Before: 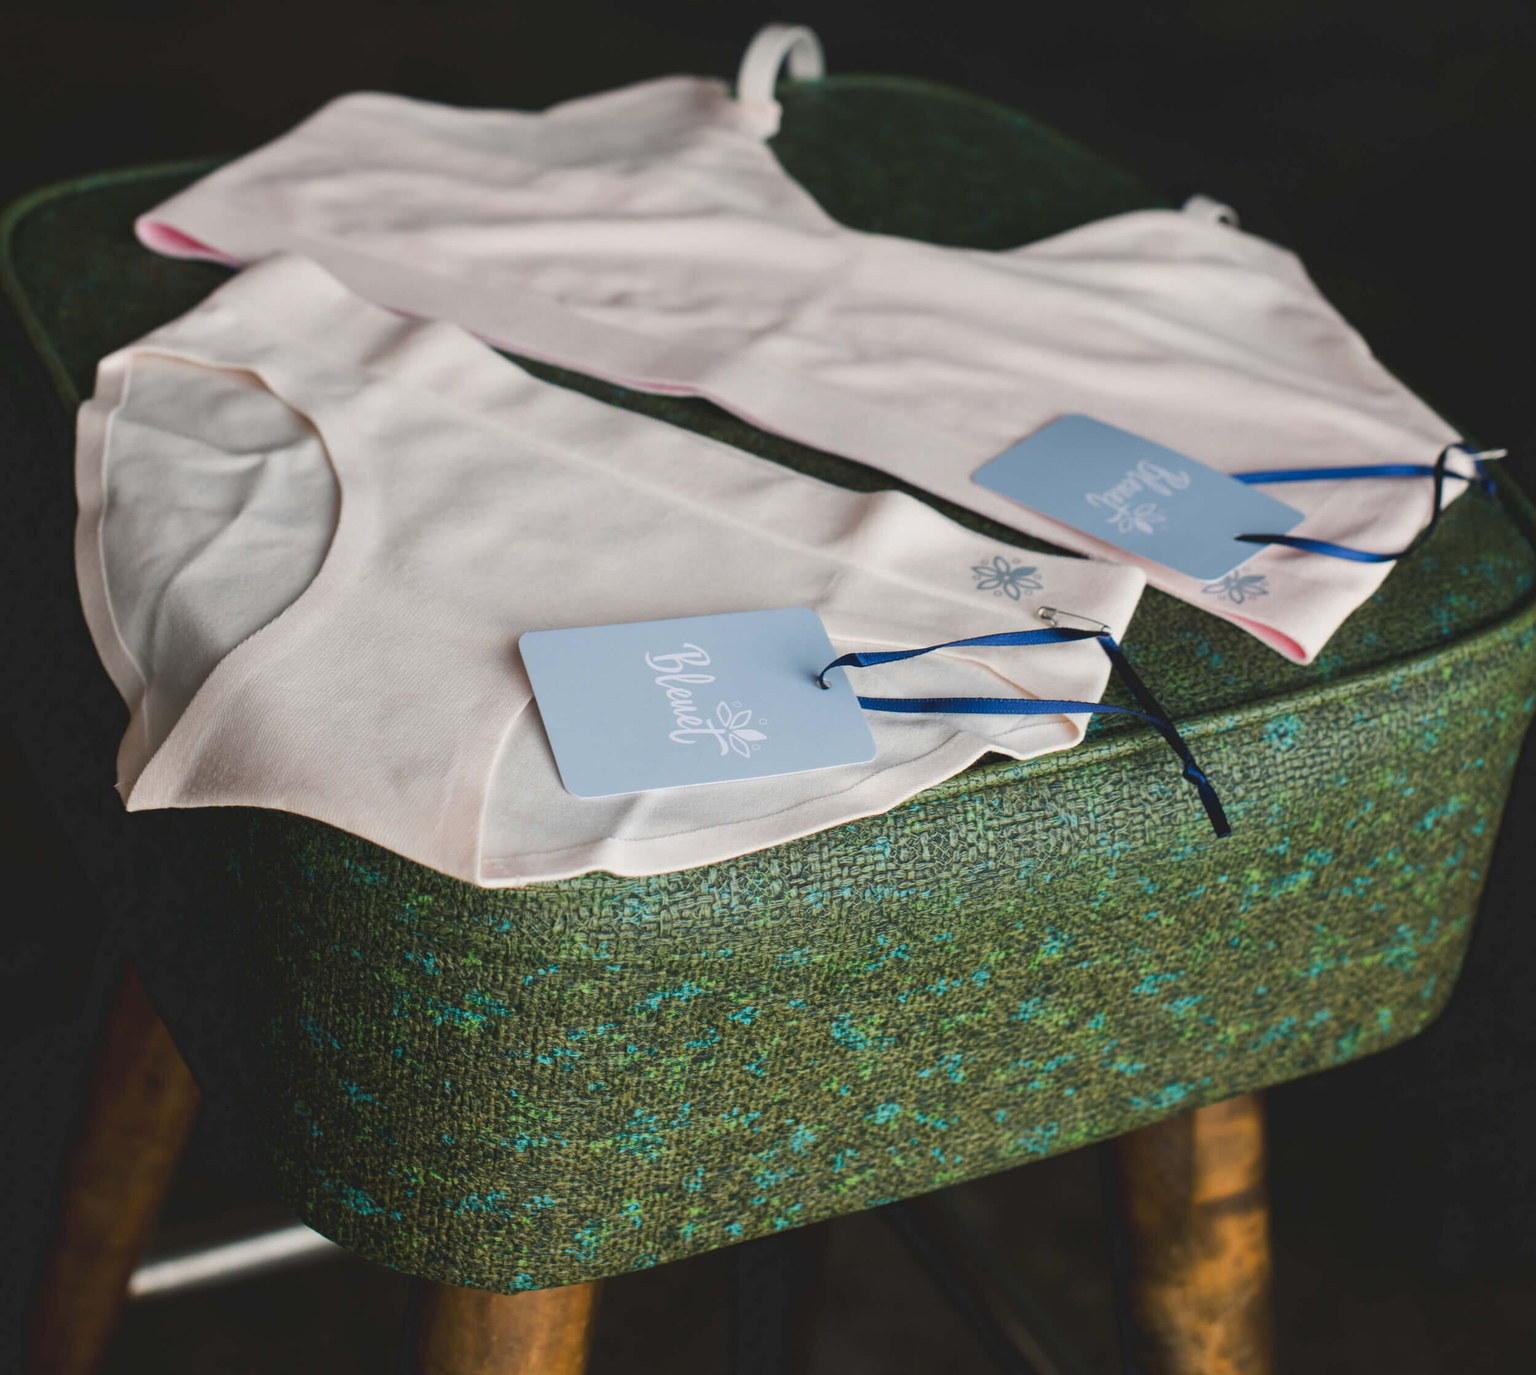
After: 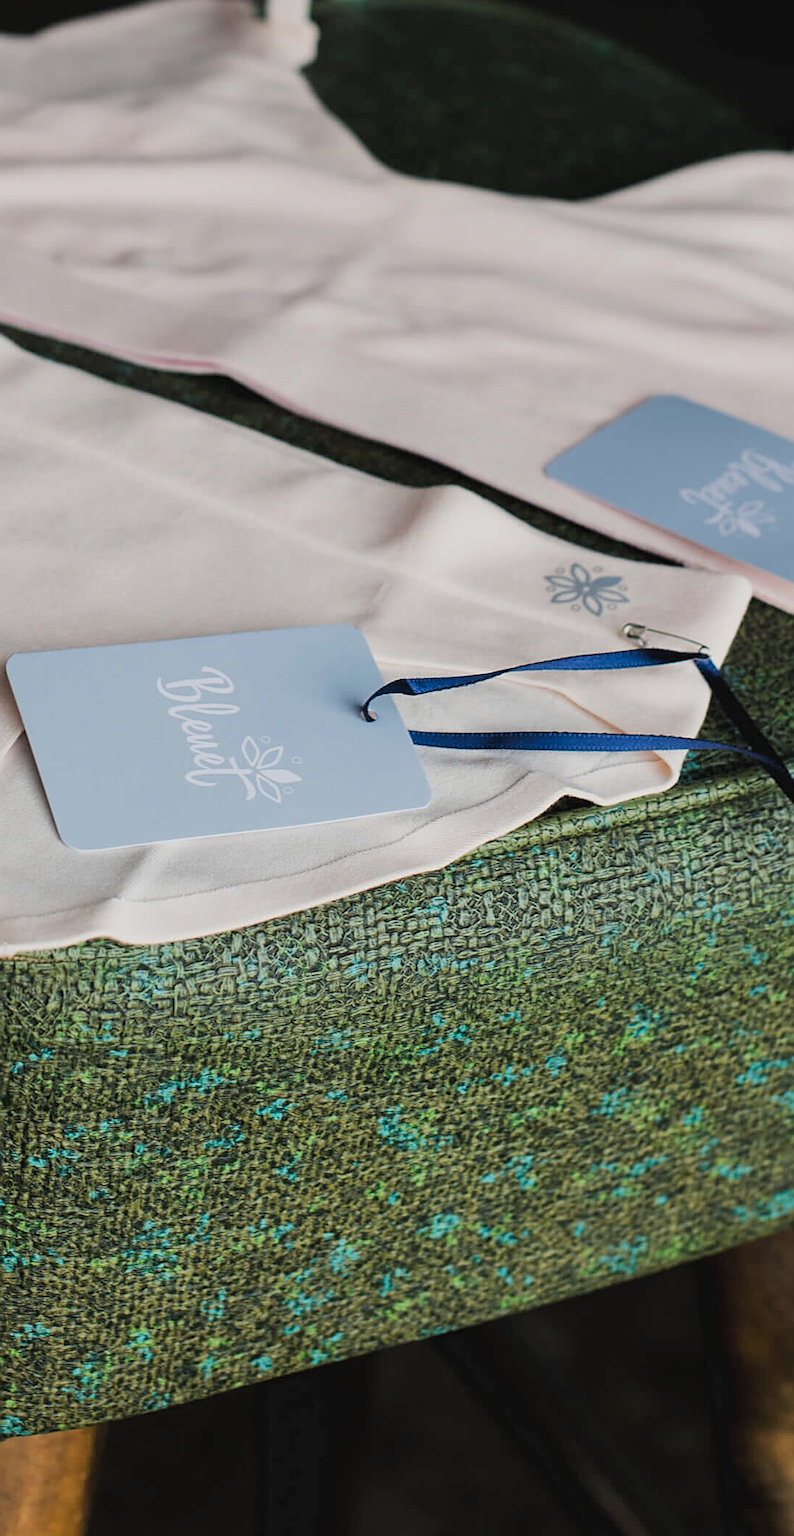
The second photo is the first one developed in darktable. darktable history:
filmic rgb: middle gray luminance 9.05%, black relative exposure -10.66 EV, white relative exposure 3.43 EV, threshold 3 EV, target black luminance 0%, hardness 5.94, latitude 59.59%, contrast 1.088, highlights saturation mix 4.22%, shadows ↔ highlights balance 28.55%, enable highlight reconstruction true
crop: left 33.445%, top 6.017%, right 23.035%
sharpen: on, module defaults
